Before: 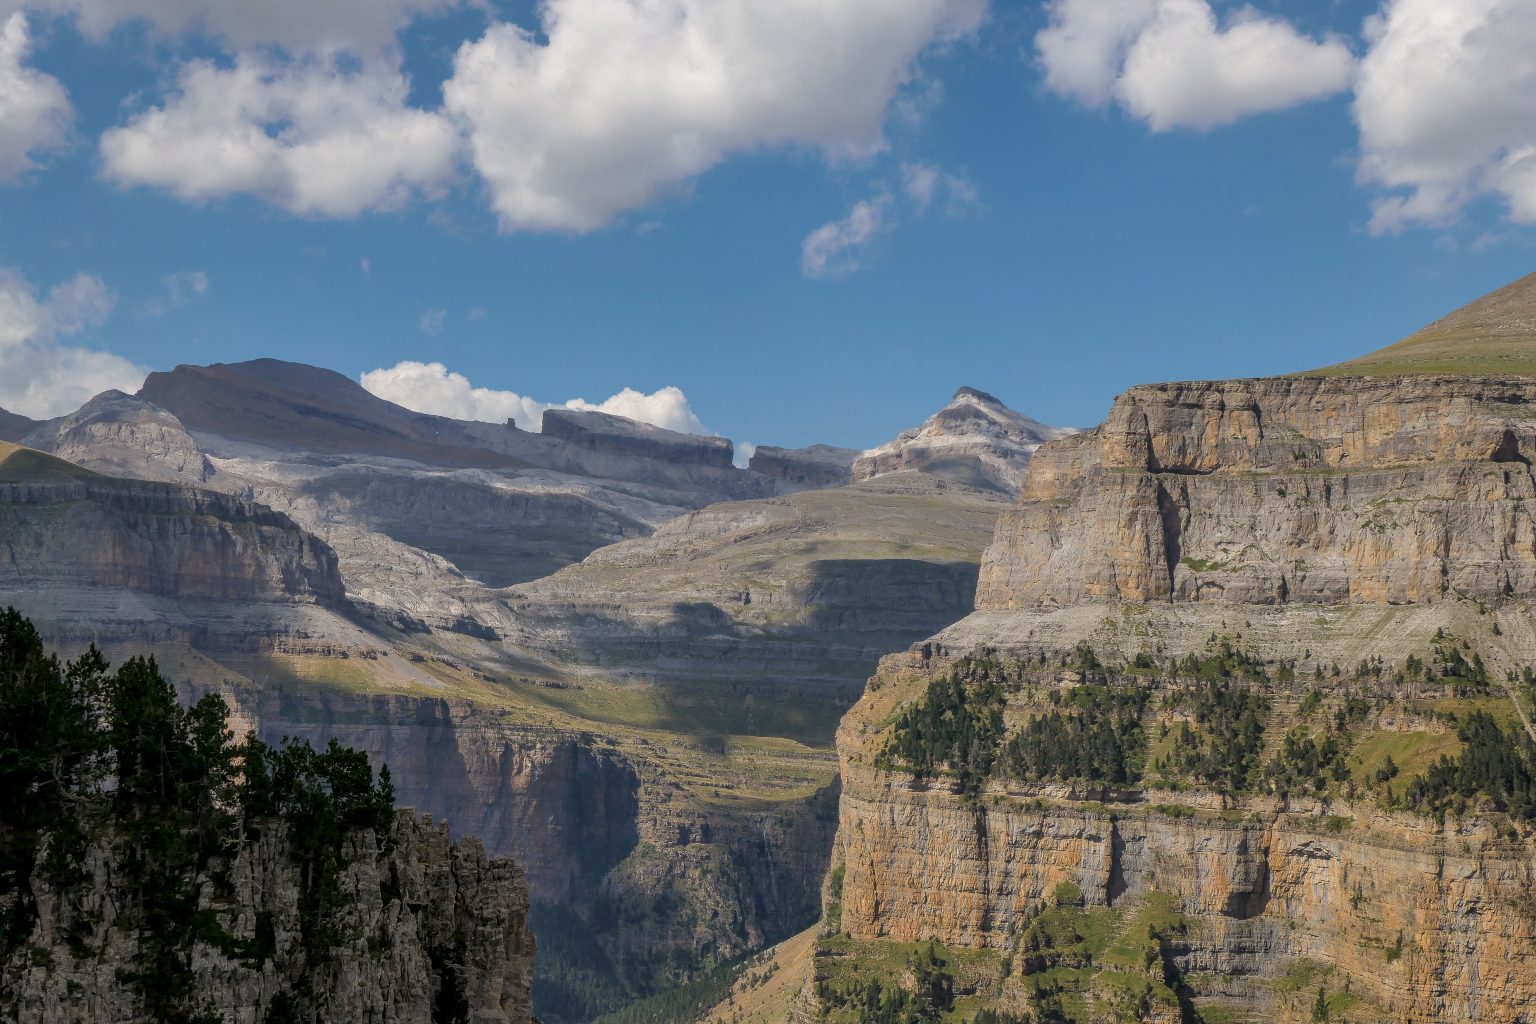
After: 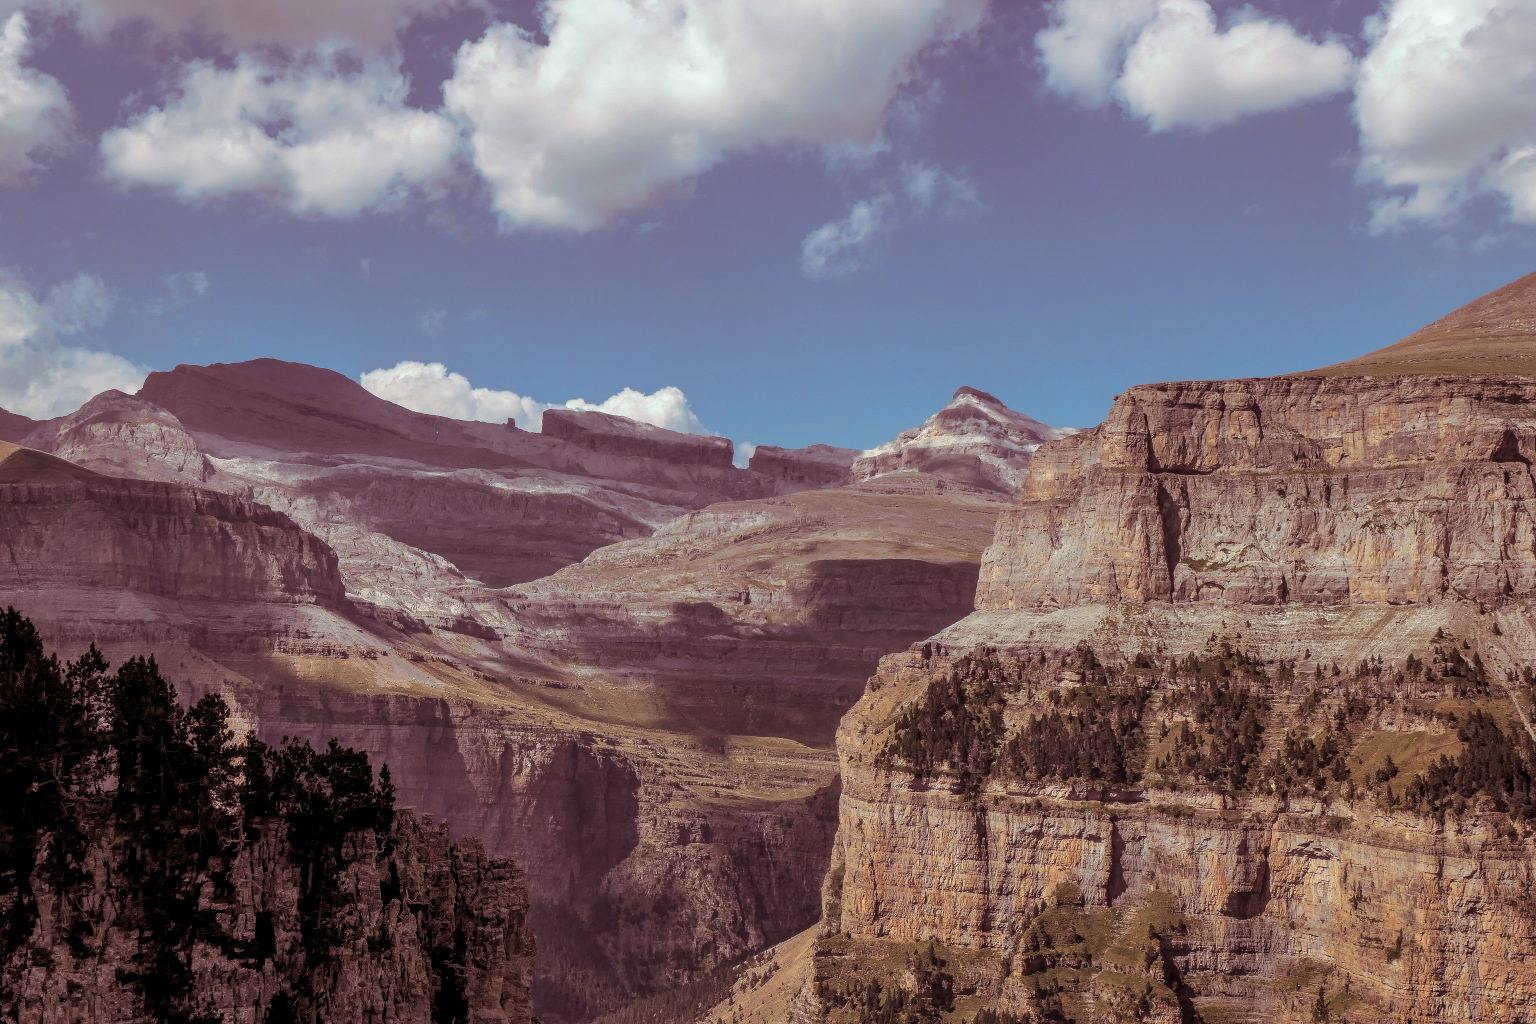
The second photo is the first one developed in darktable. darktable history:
local contrast: on, module defaults
split-toning: highlights › hue 180°
